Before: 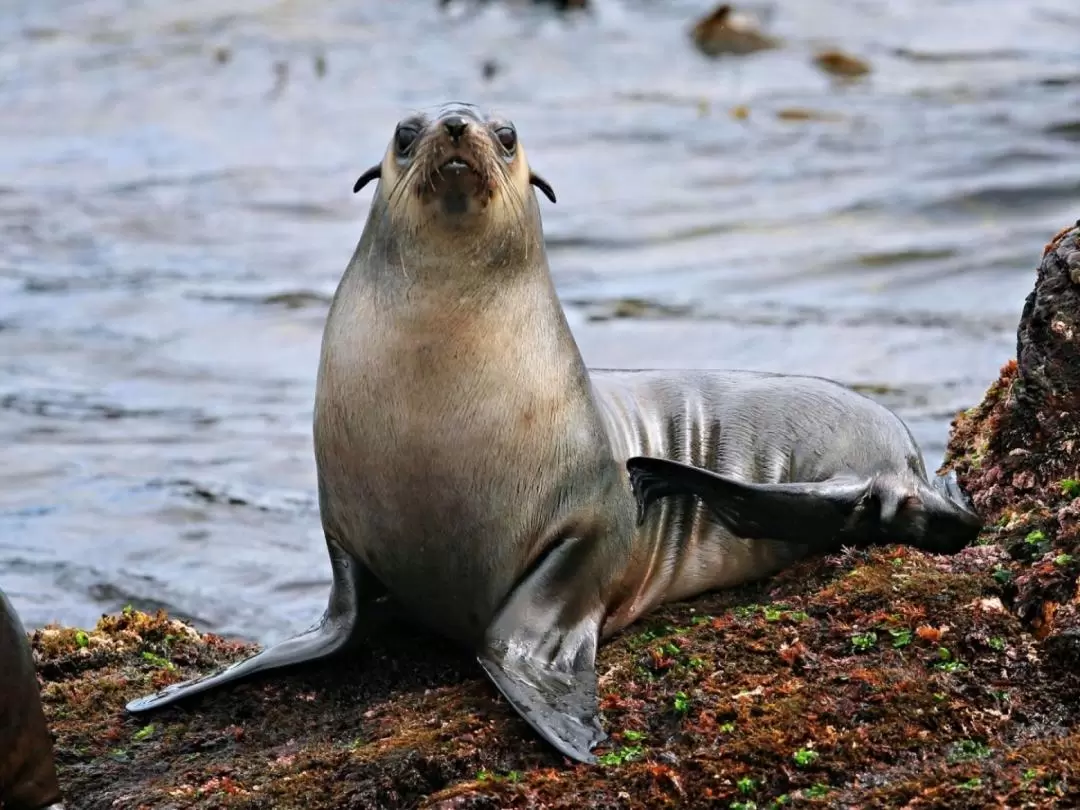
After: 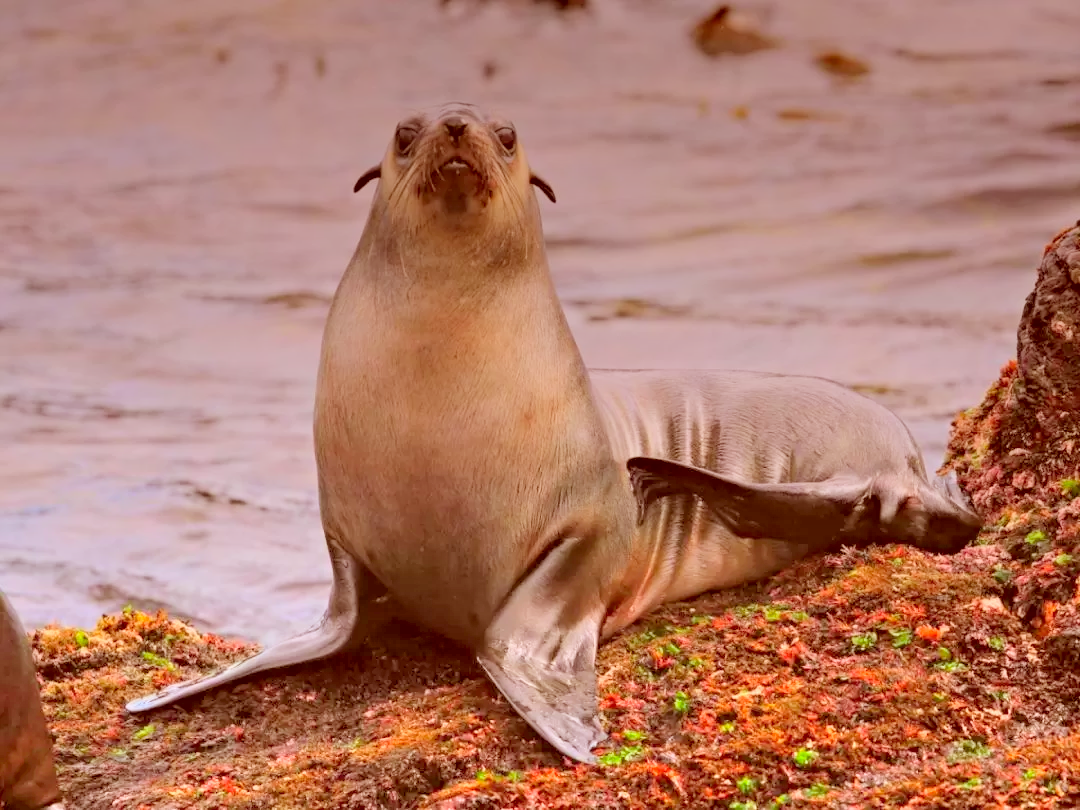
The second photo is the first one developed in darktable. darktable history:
color correction: highlights a* 9.03, highlights b* 8.71, shadows a* 40, shadows b* 40, saturation 0.8
global tonemap: drago (0.7, 100)
graduated density: density -3.9 EV
